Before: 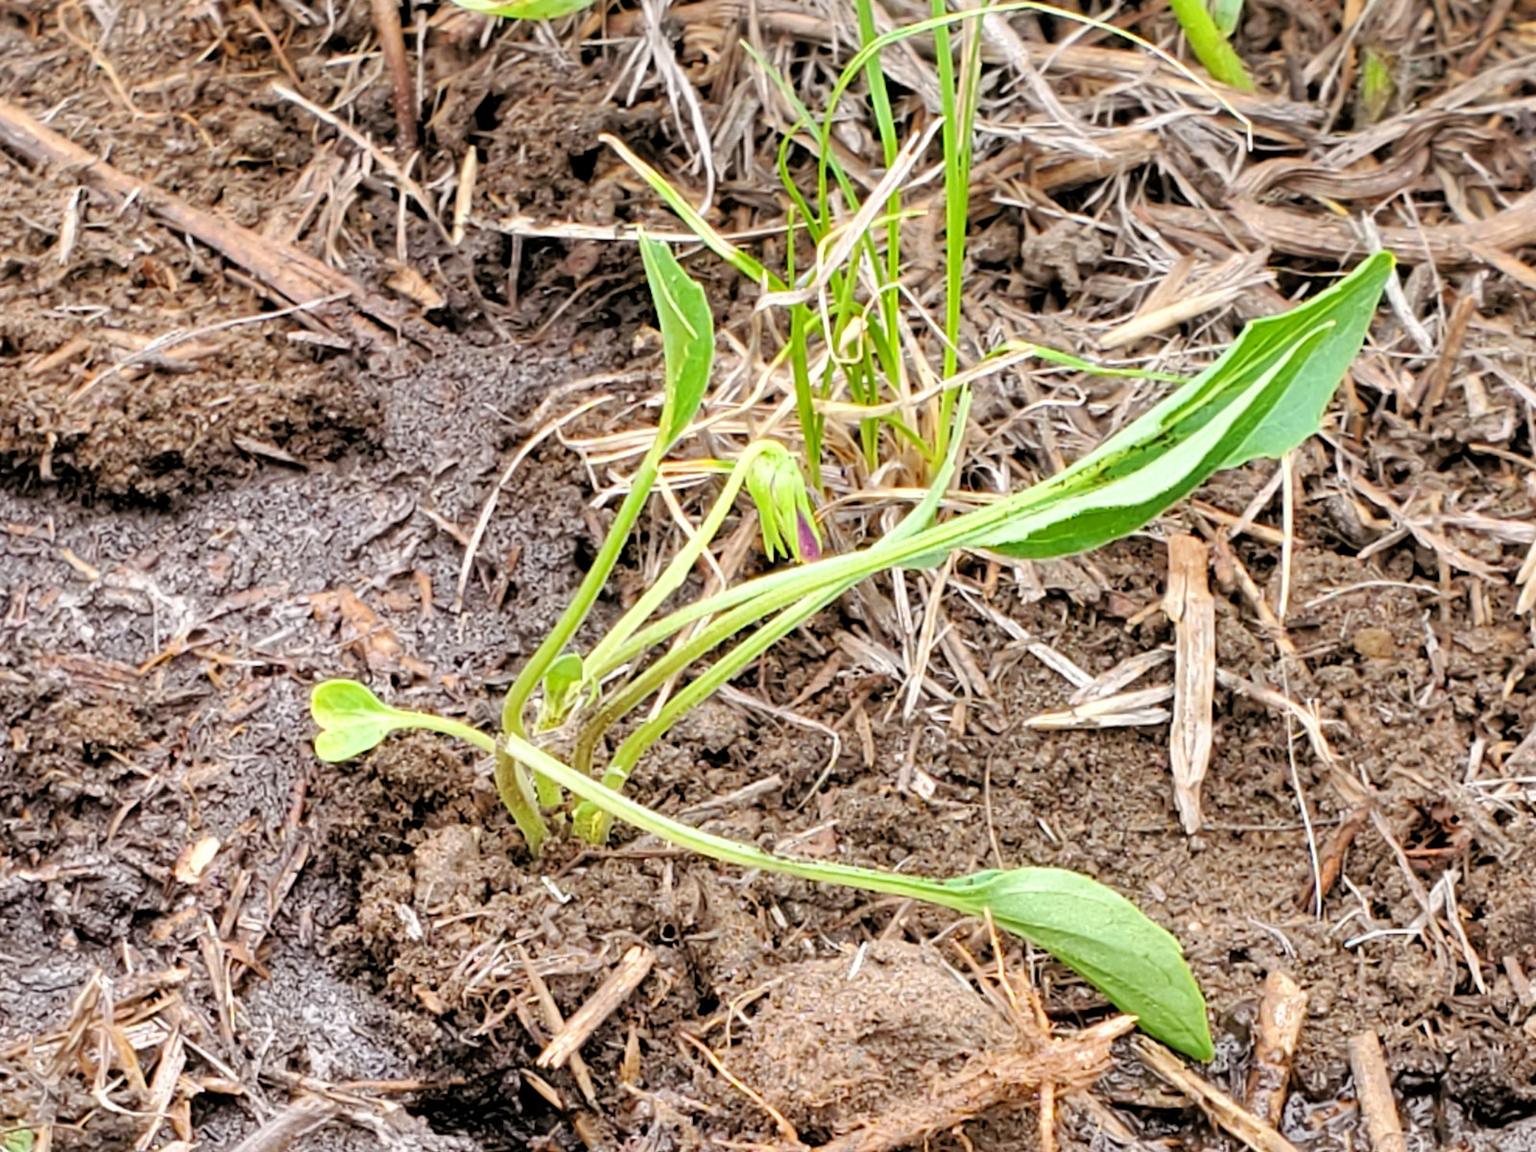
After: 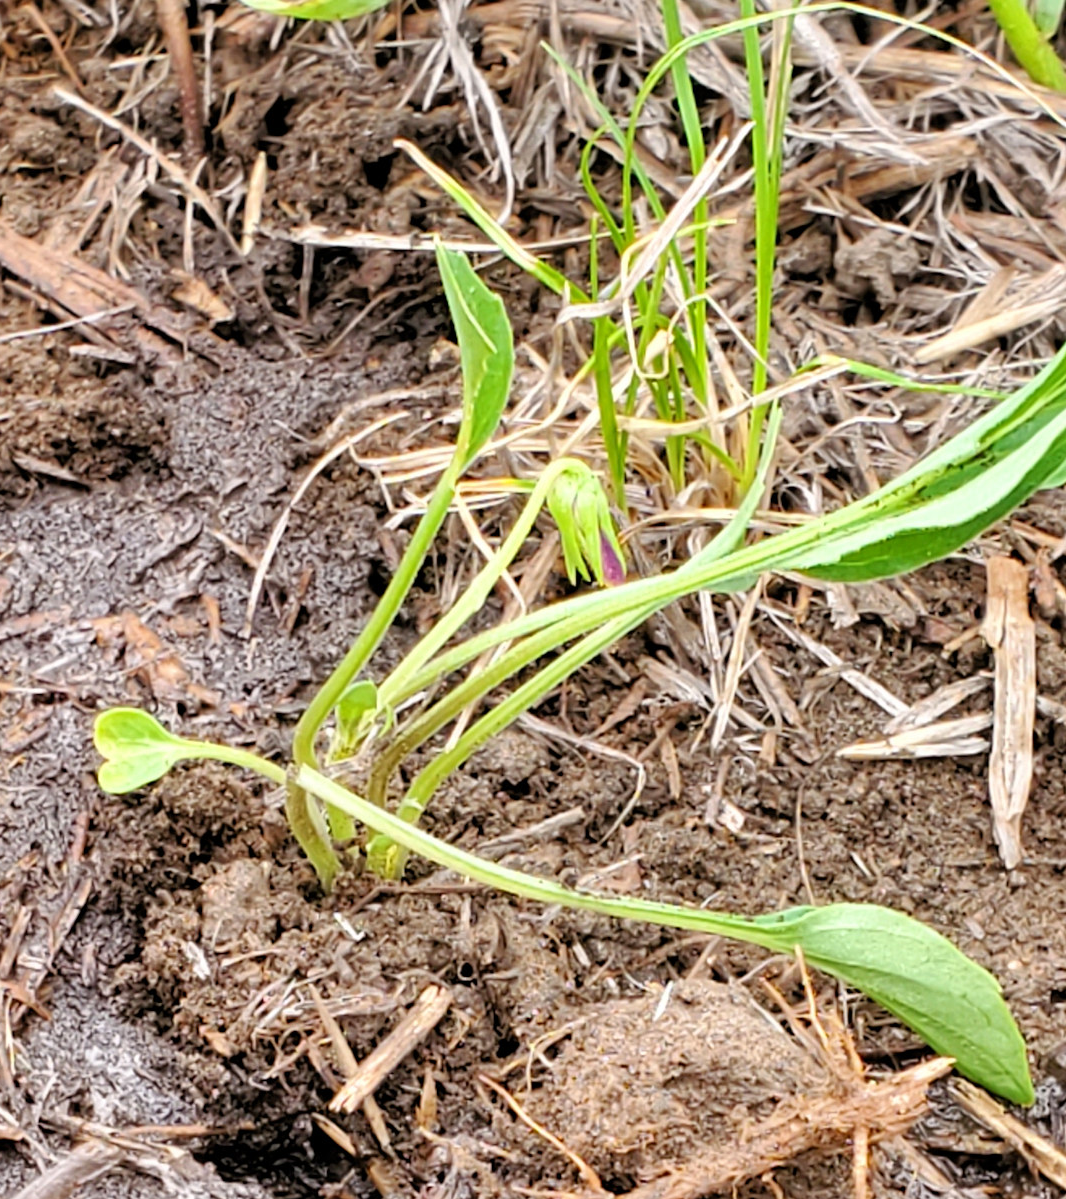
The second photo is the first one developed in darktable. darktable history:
crop and rotate: left 14.433%, right 18.88%
